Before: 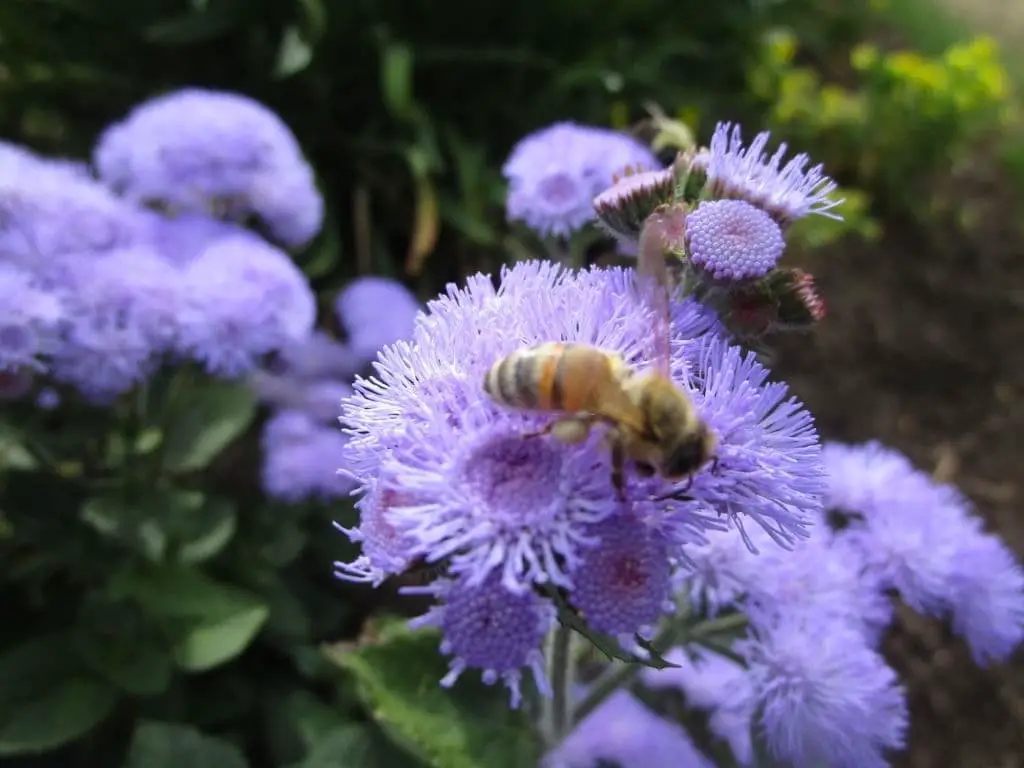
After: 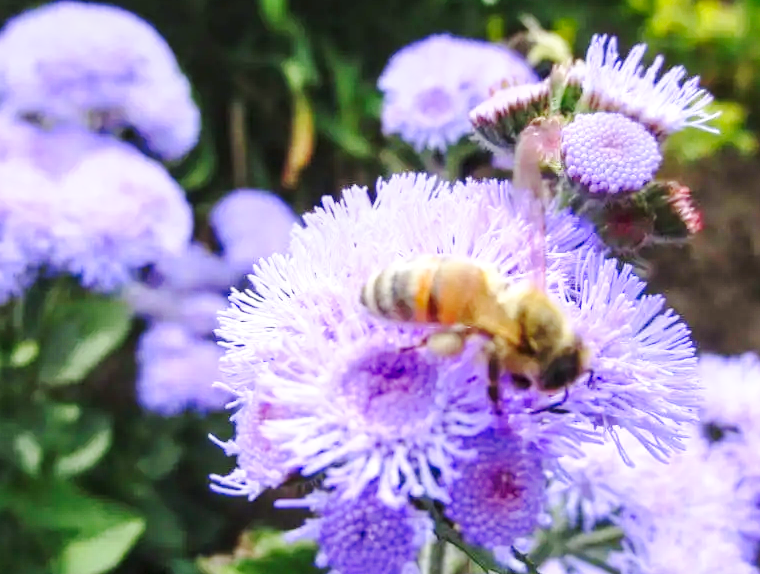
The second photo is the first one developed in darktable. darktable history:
crop and rotate: left 12.148%, top 11.41%, right 13.542%, bottom 13.845%
base curve: curves: ch0 [(0, 0) (0.028, 0.03) (0.121, 0.232) (0.46, 0.748) (0.859, 0.968) (1, 1)], preserve colors none
local contrast: on, module defaults
levels: levels [0, 0.43, 0.984]
